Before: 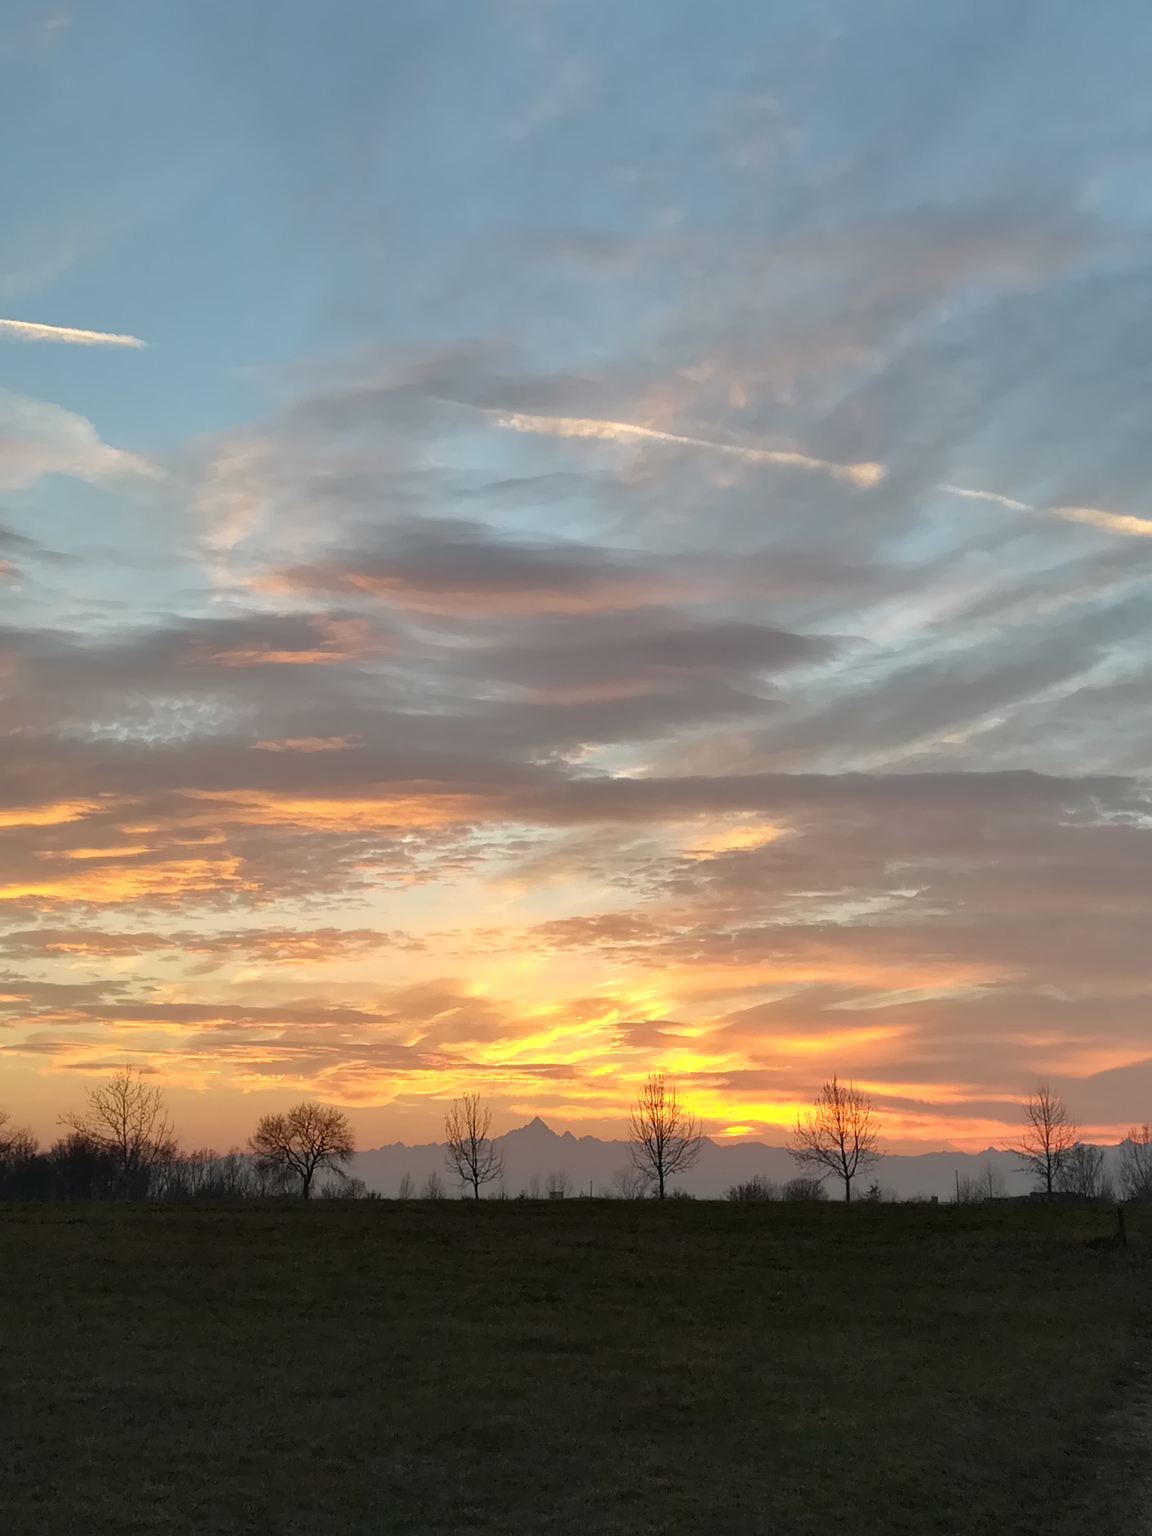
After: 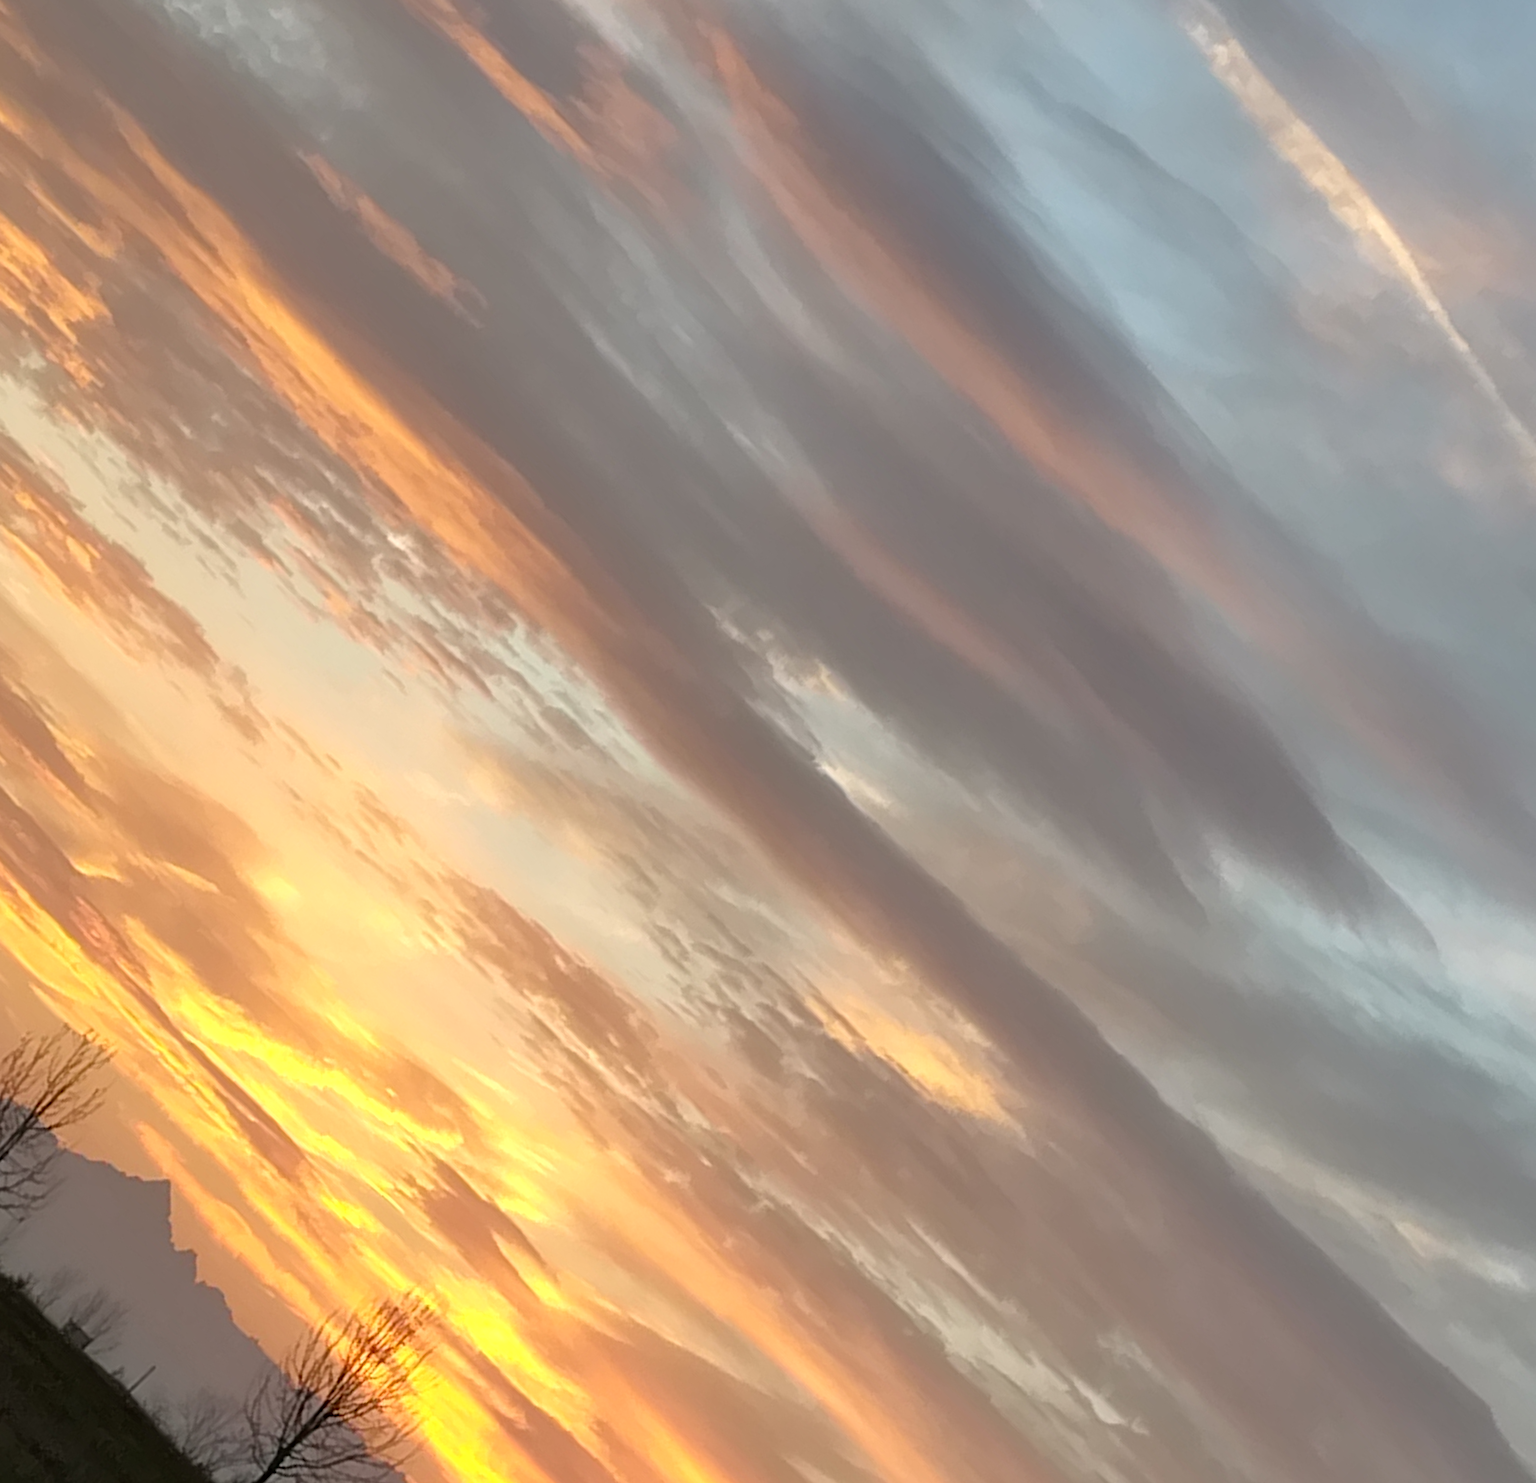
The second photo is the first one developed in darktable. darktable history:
crop and rotate: angle -44.81°, top 16.503%, right 0.936%, bottom 11.73%
